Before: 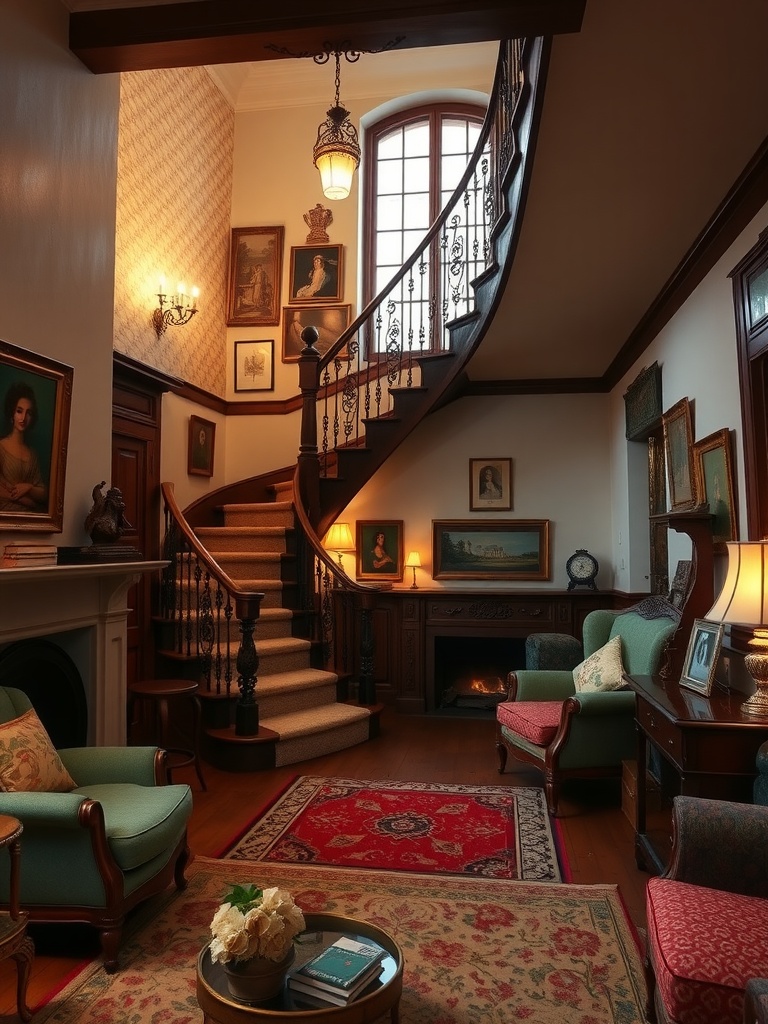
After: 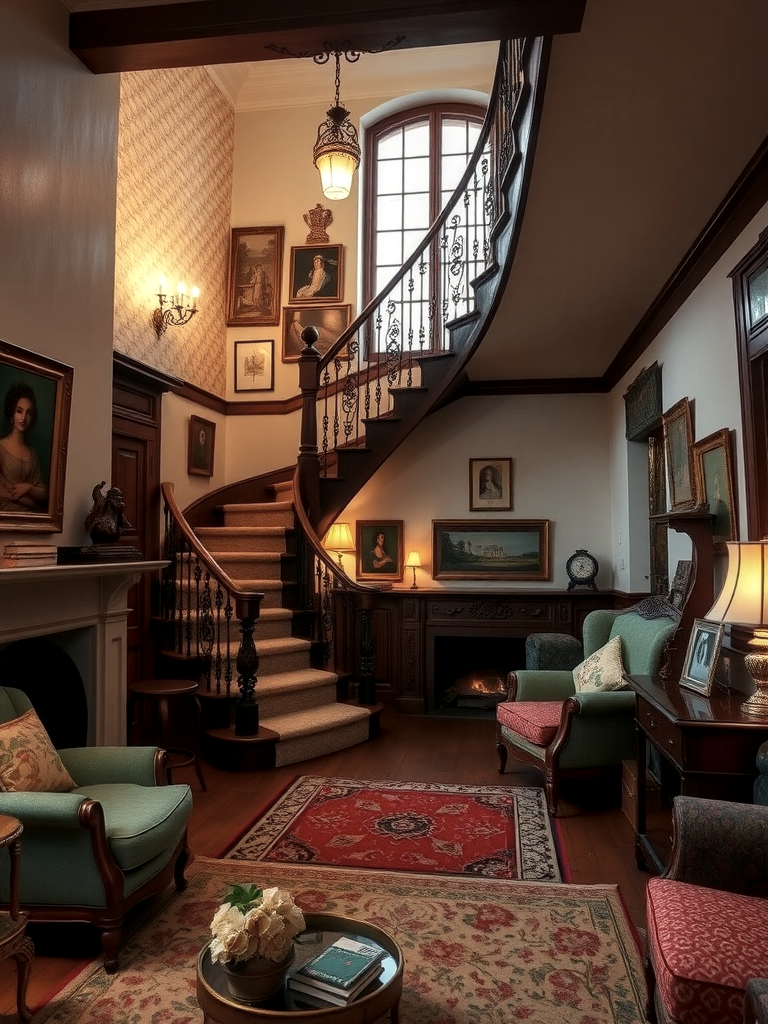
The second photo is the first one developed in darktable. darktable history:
color correction: highlights b* -0.028, saturation 0.808
local contrast: detail 130%
